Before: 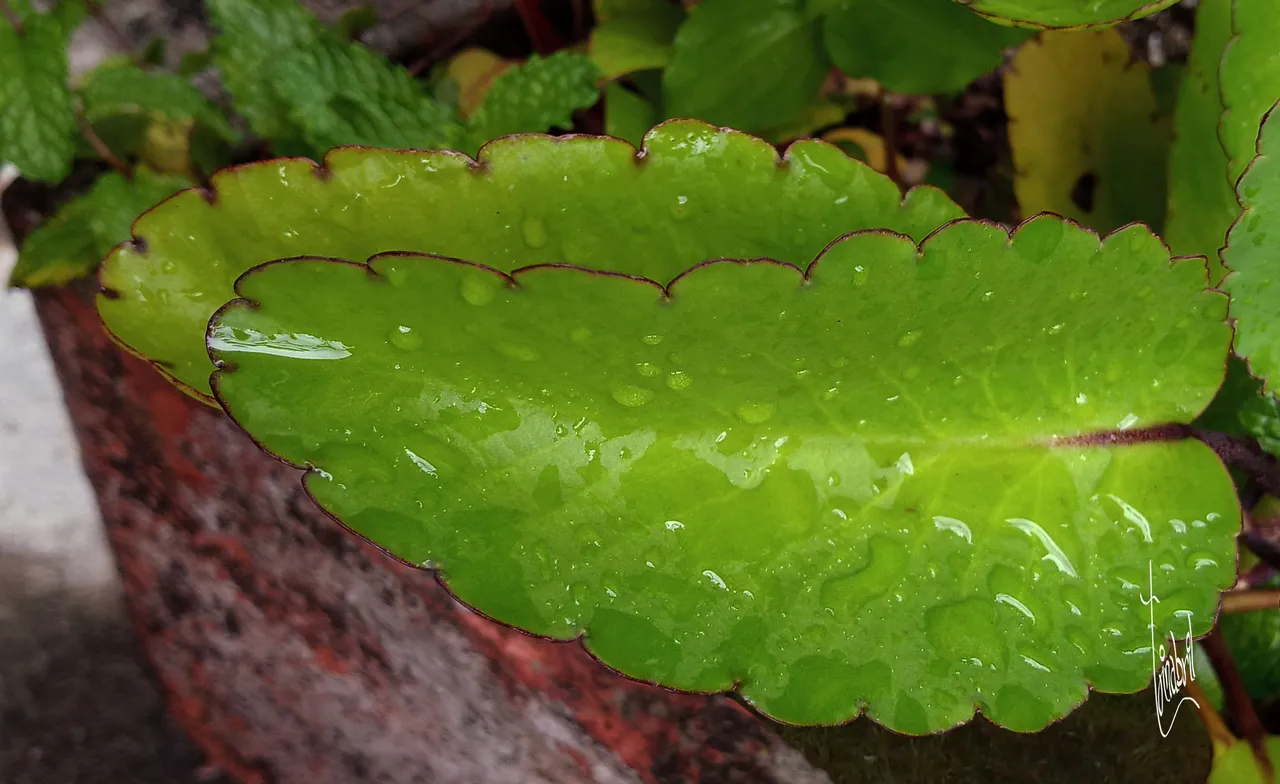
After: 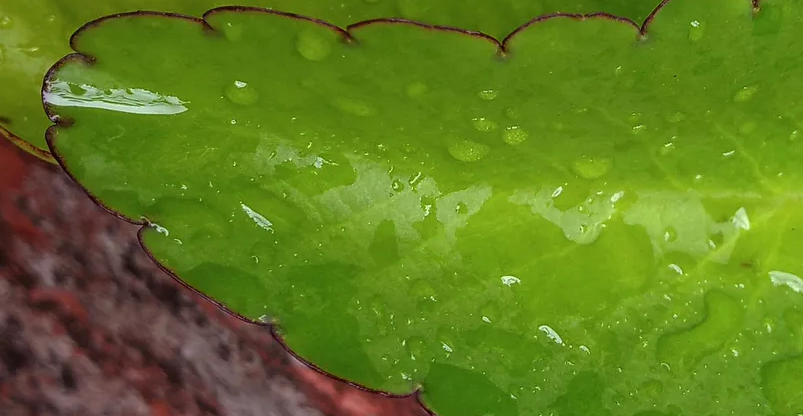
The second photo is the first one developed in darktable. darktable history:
shadows and highlights: radius 331.88, shadows 54.61, highlights -99.55, compress 94.51%, soften with gaussian
crop: left 12.845%, top 31.339%, right 24.42%, bottom 15.567%
